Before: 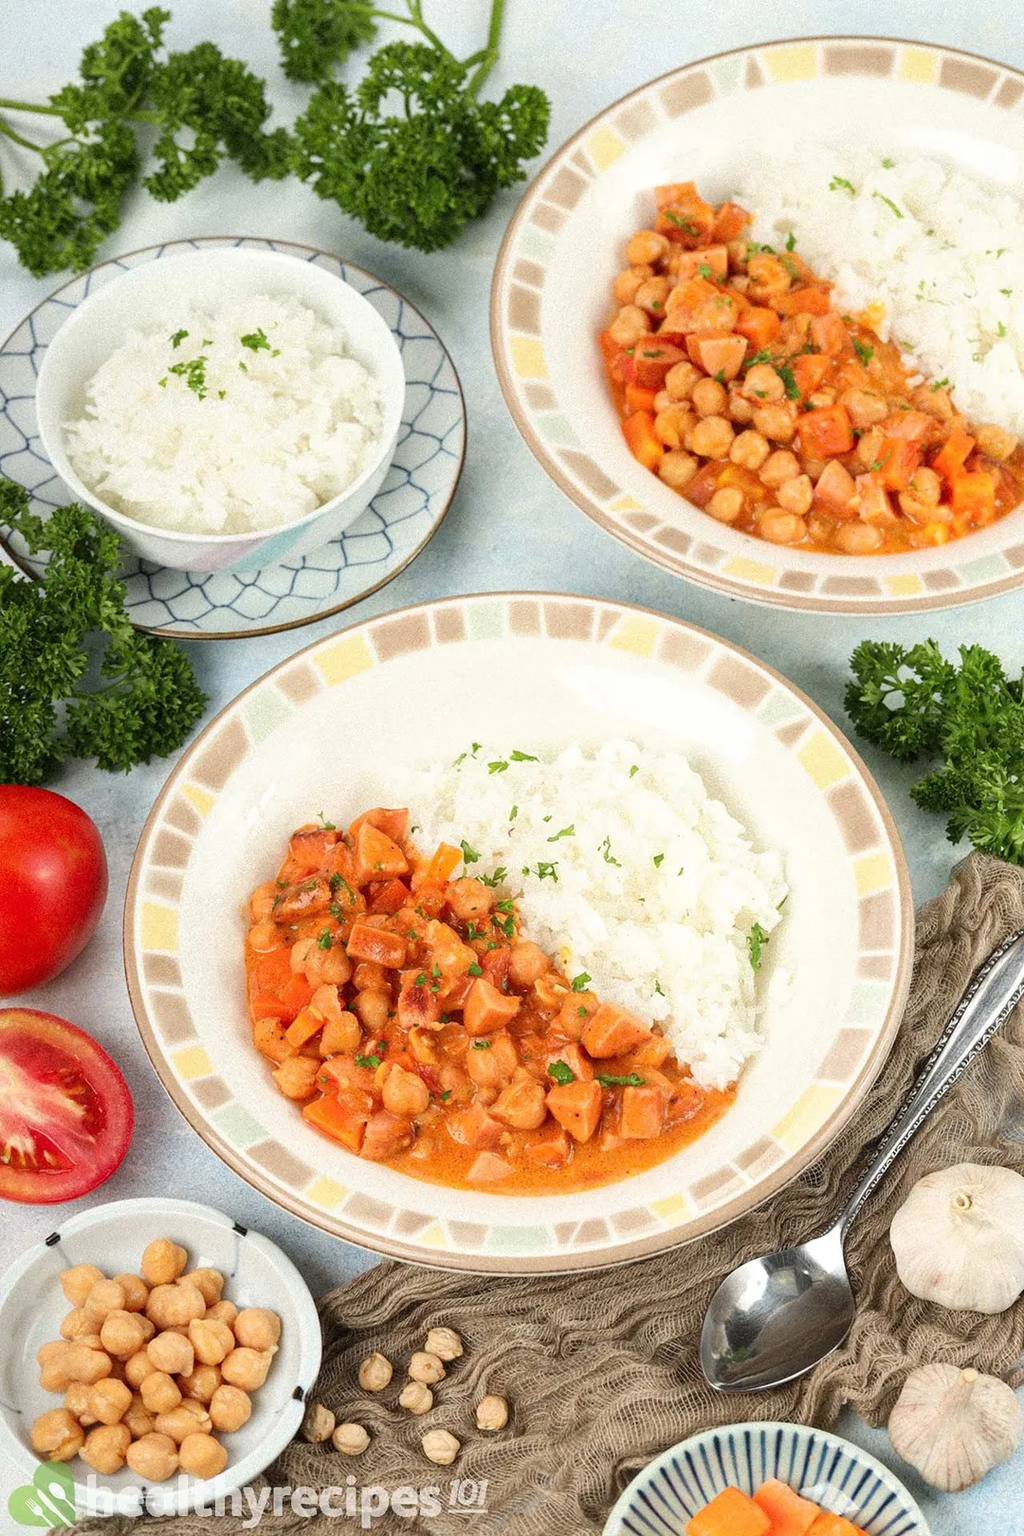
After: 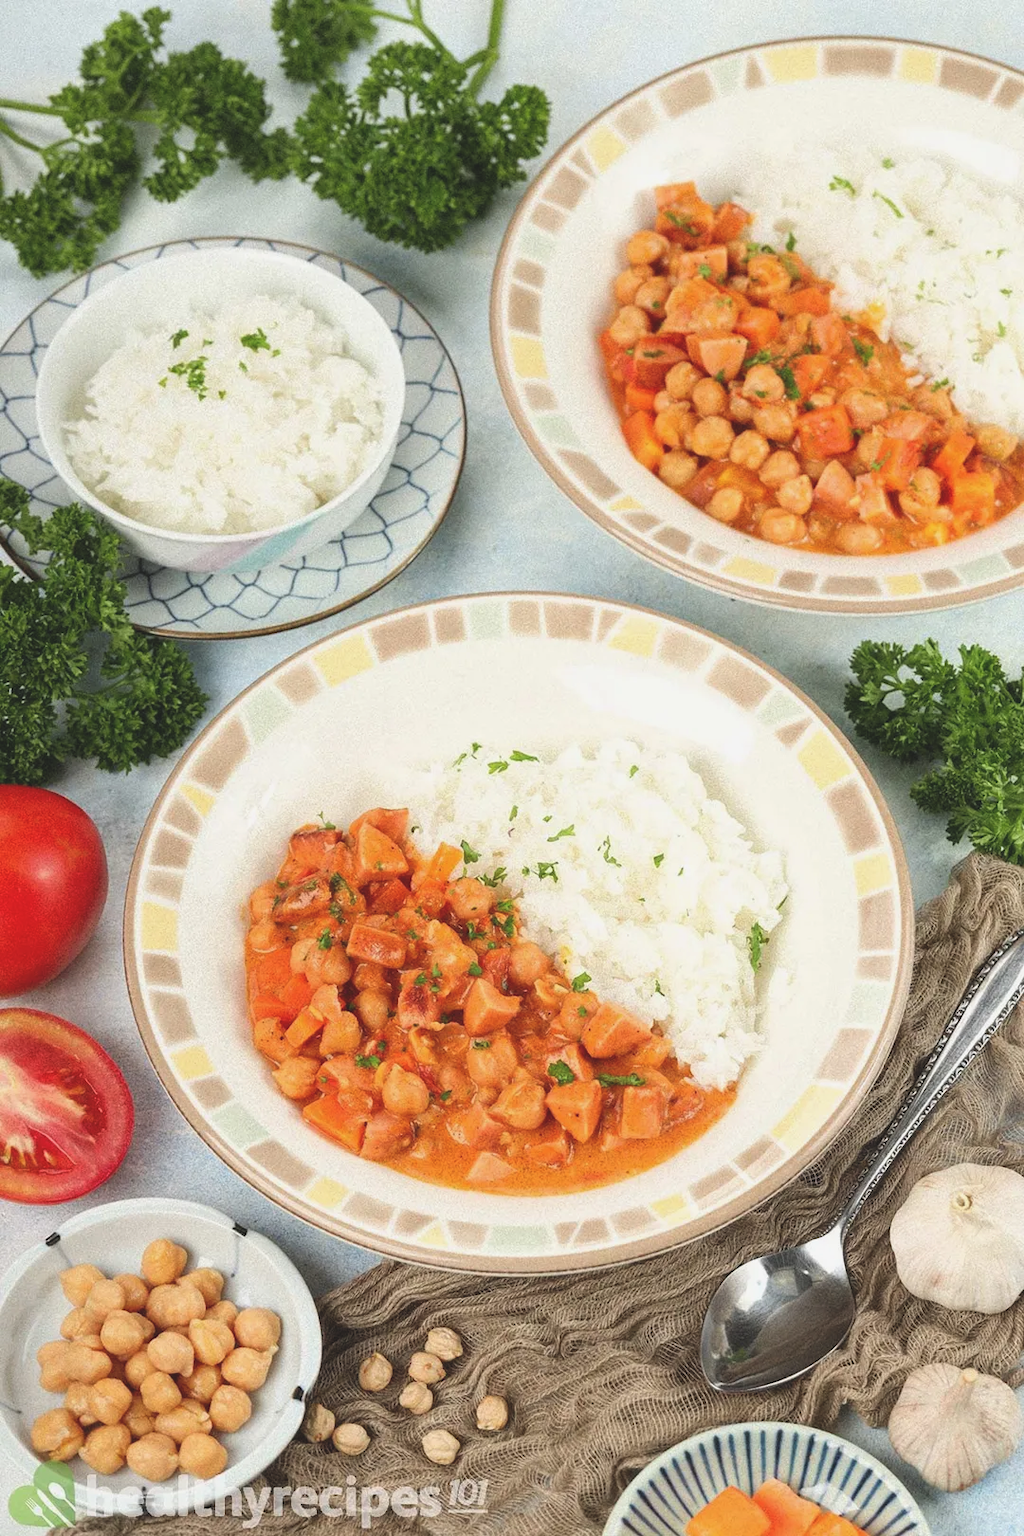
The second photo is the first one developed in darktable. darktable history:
exposure: black level correction -0.015, exposure -0.137 EV, compensate exposure bias true, compensate highlight preservation false
